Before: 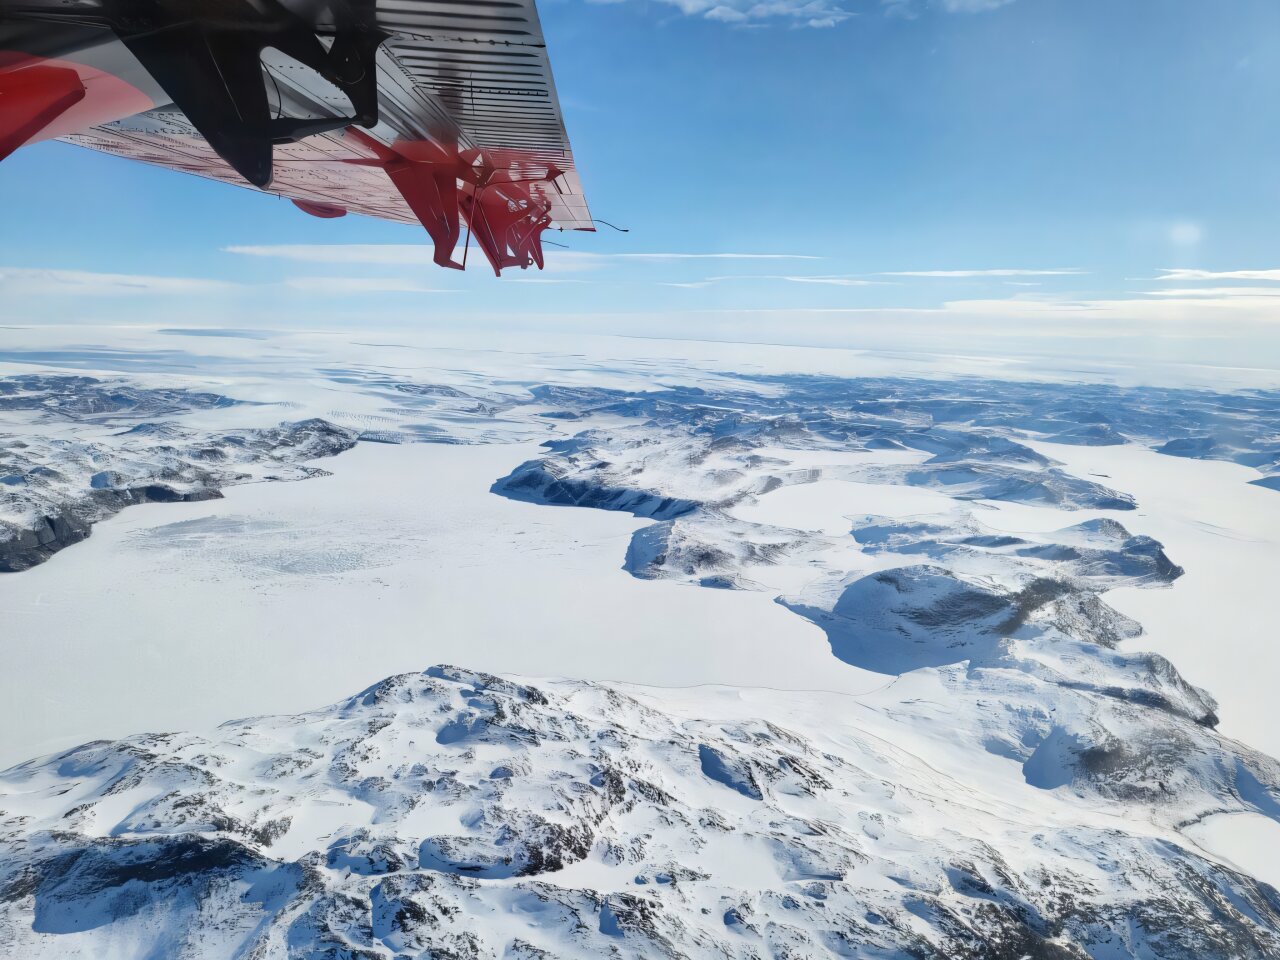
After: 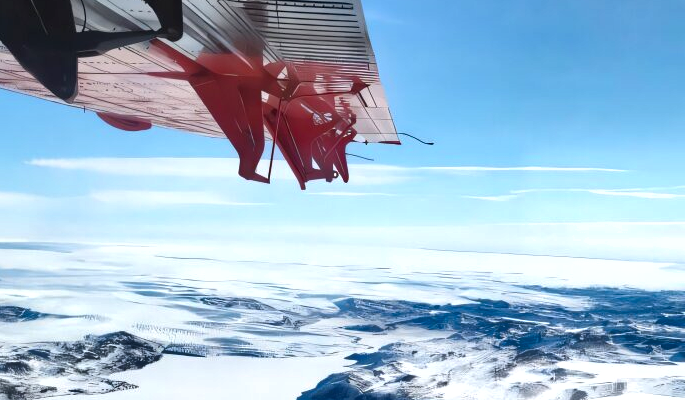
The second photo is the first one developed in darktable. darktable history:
shadows and highlights: shadows 22.68, highlights -48.67, soften with gaussian
exposure: black level correction 0.001, exposure 0.498 EV, compensate highlight preservation false
crop: left 15.244%, top 9.134%, right 31.222%, bottom 49.141%
